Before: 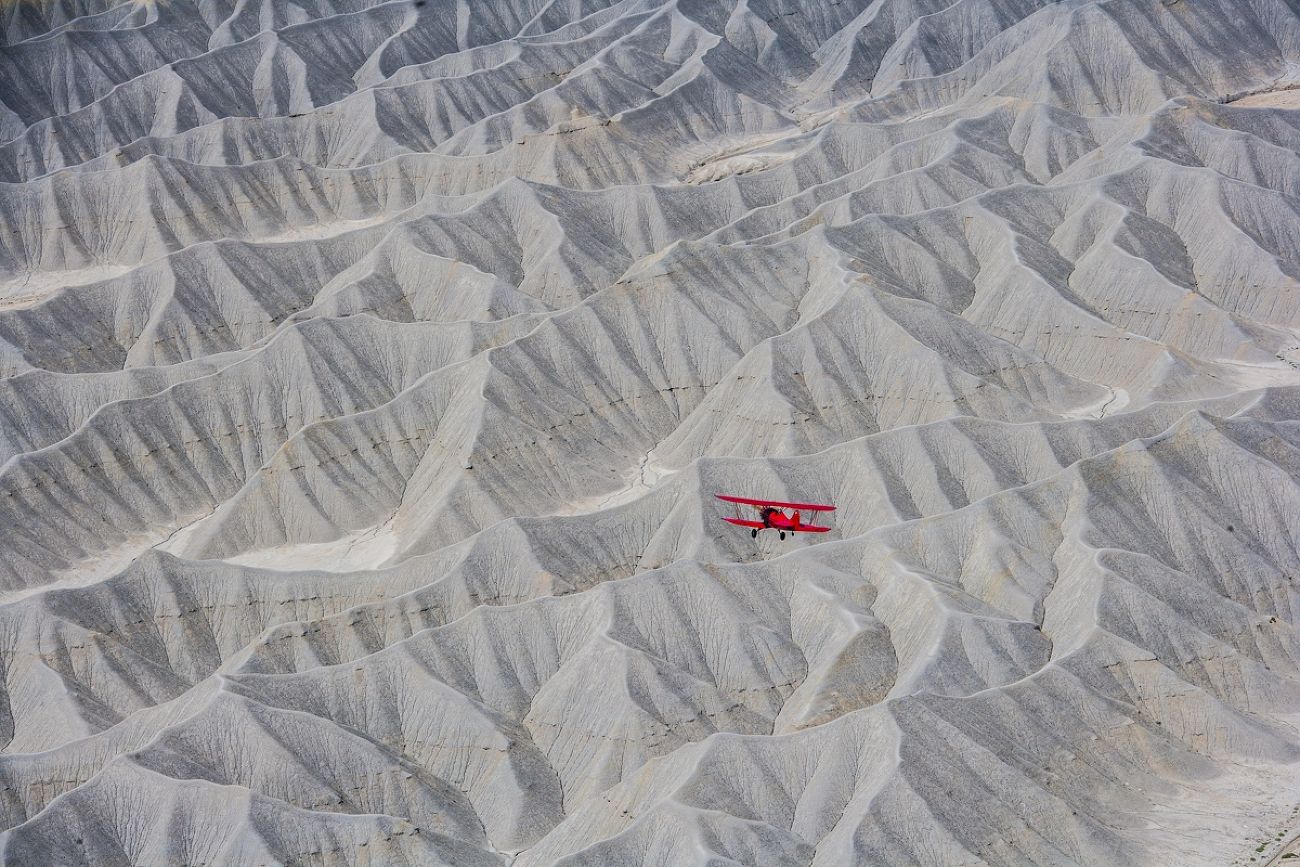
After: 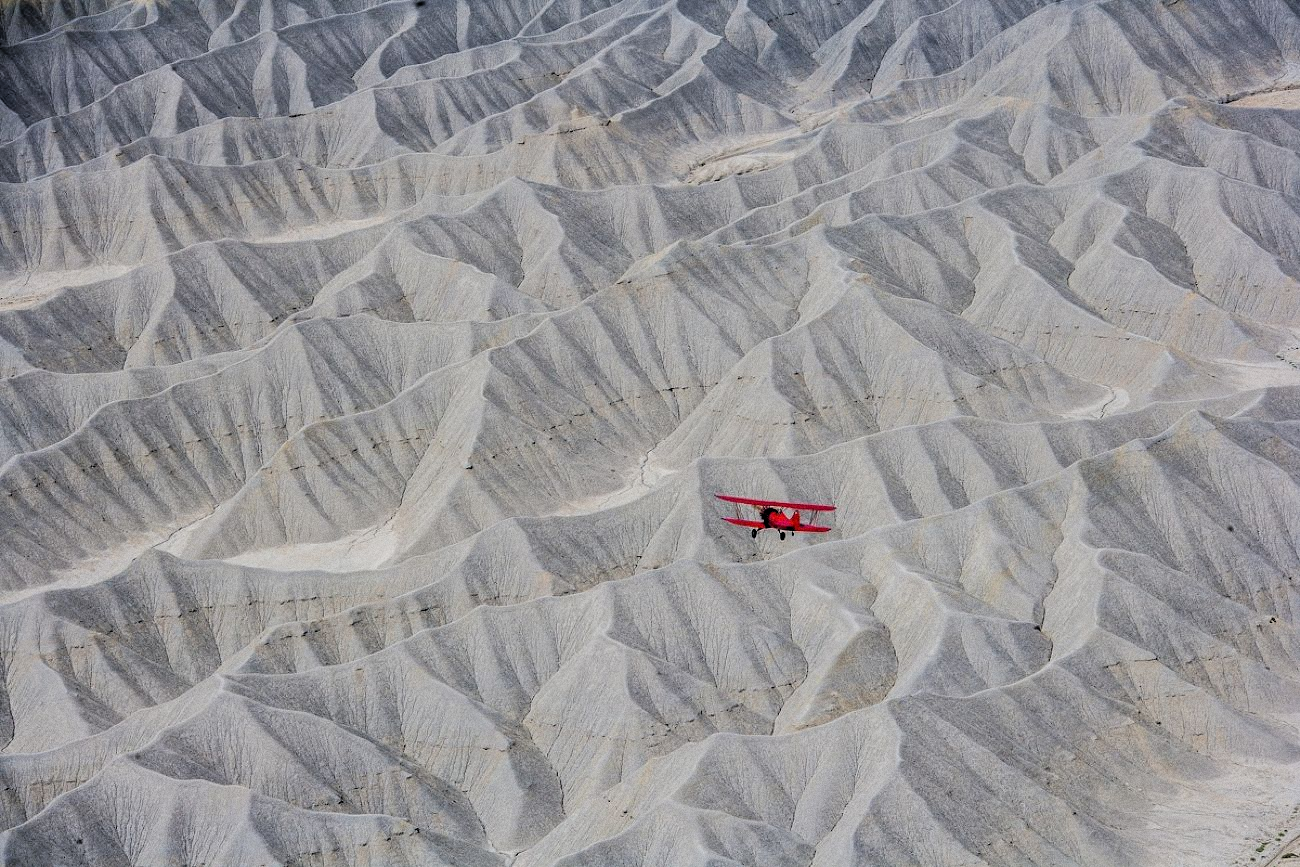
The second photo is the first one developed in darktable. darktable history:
grain: on, module defaults
filmic rgb: black relative exposure -3.92 EV, white relative exposure 3.14 EV, hardness 2.87
